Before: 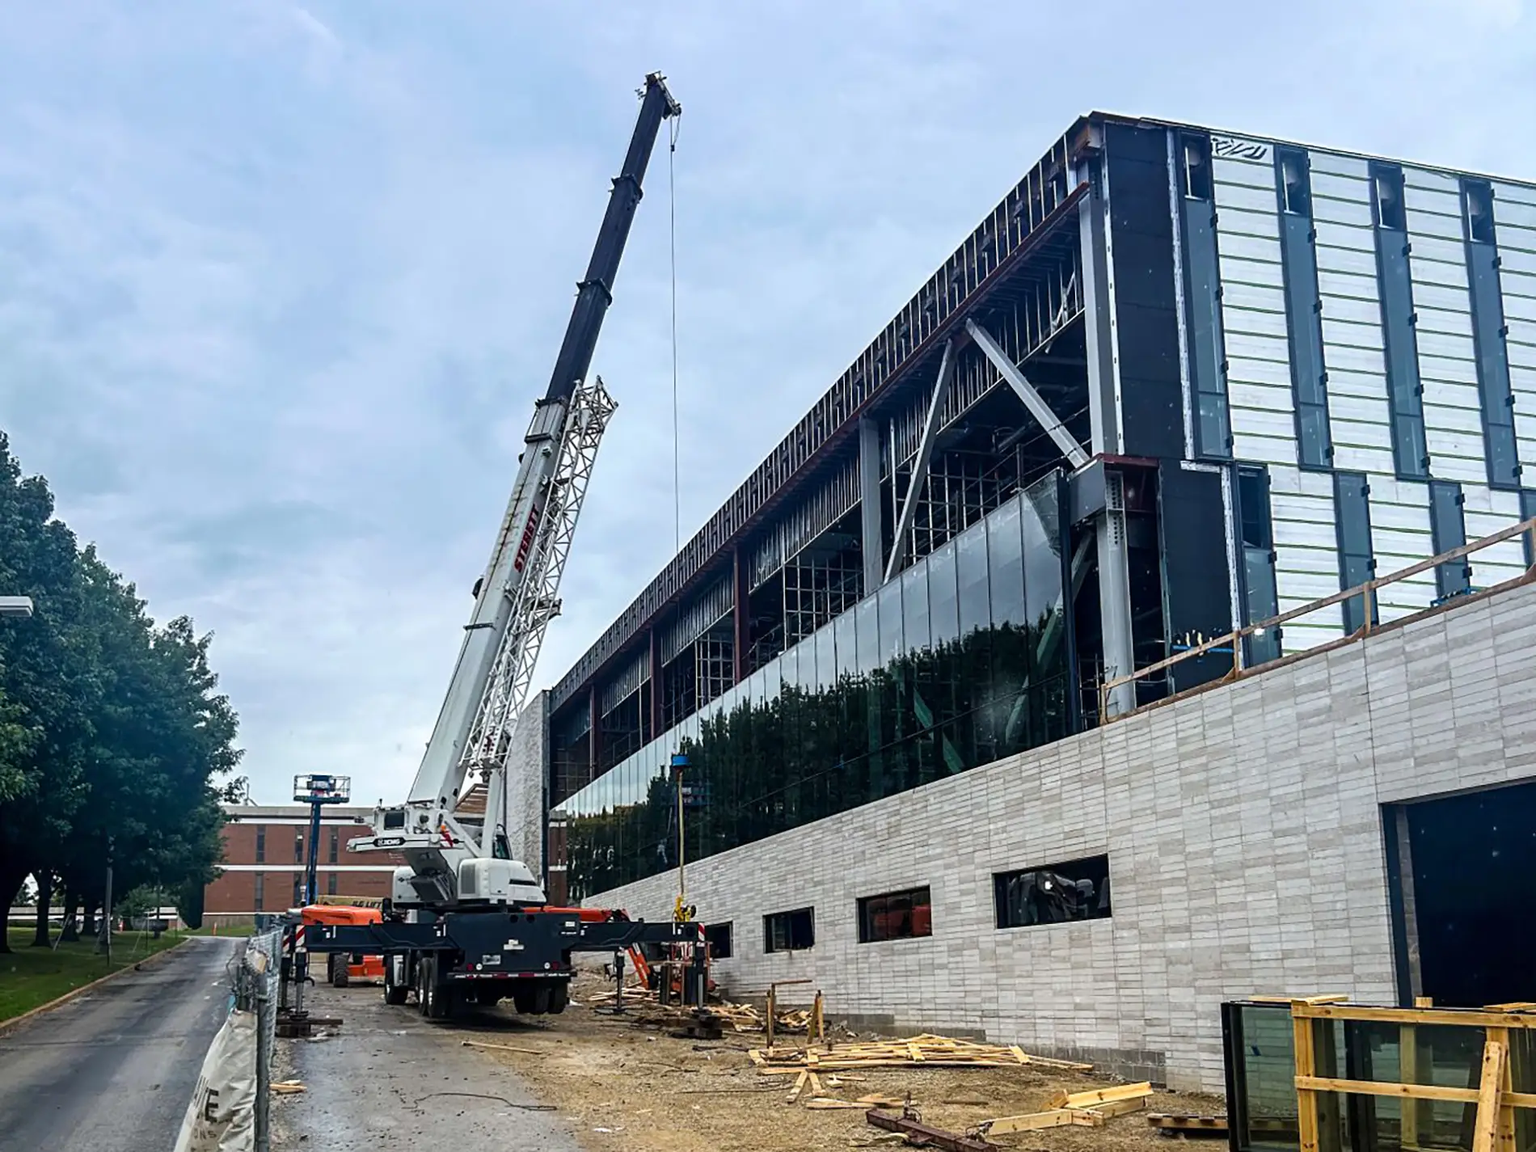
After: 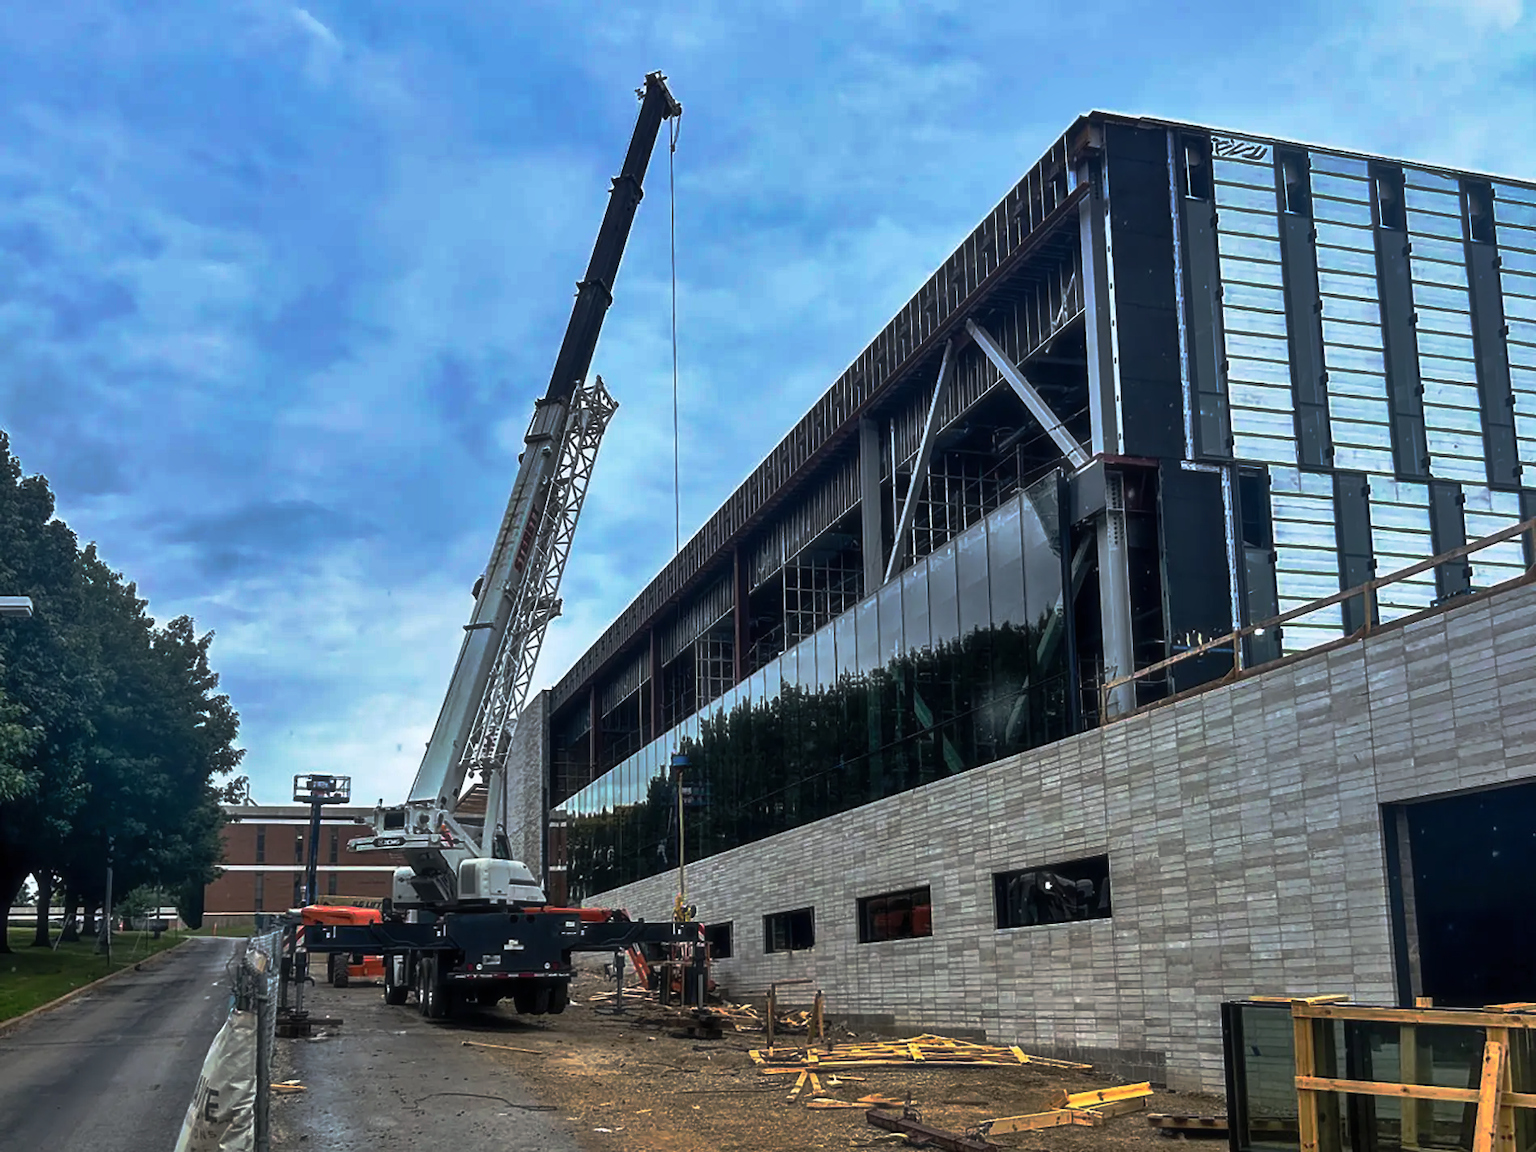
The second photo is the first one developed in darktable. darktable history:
haze removal: strength -0.091, compatibility mode true, adaptive false
base curve: curves: ch0 [(0, 0) (0.564, 0.291) (0.802, 0.731) (1, 1)], preserve colors none
shadows and highlights: low approximation 0.01, soften with gaussian
